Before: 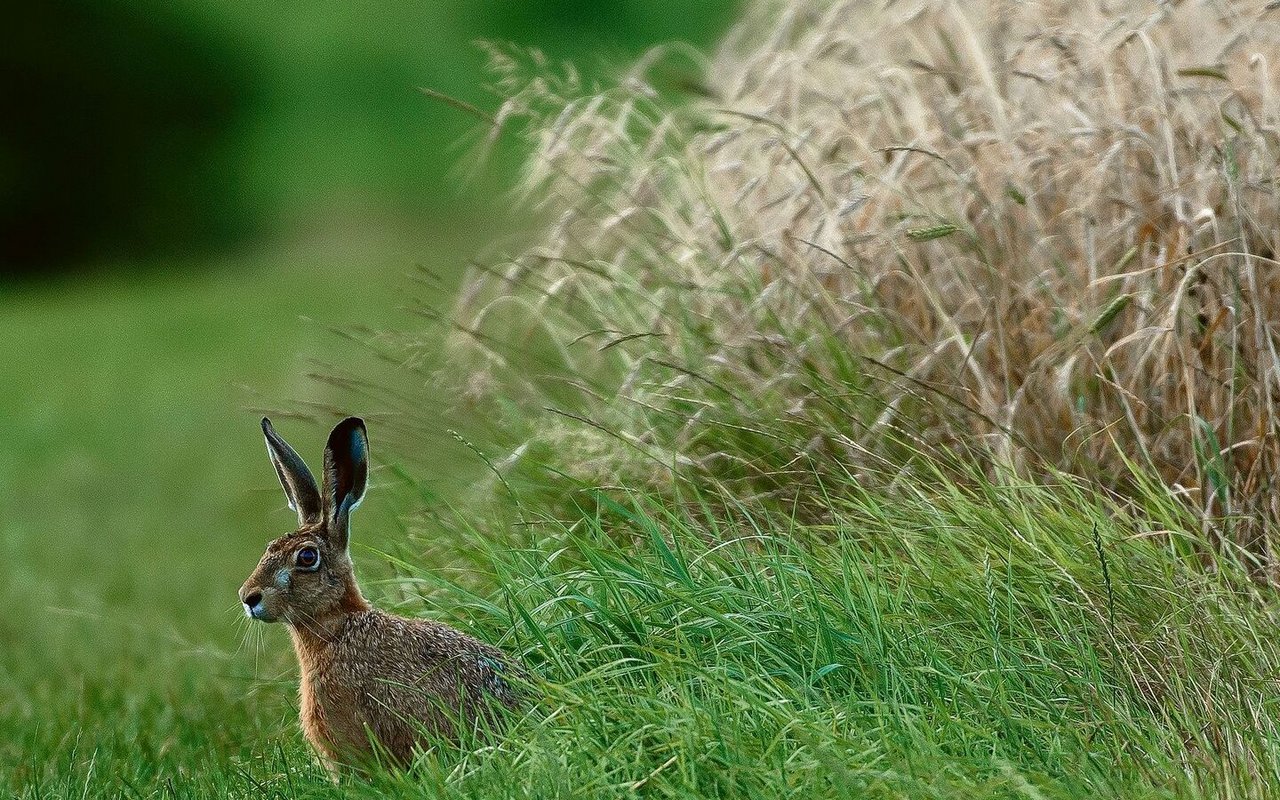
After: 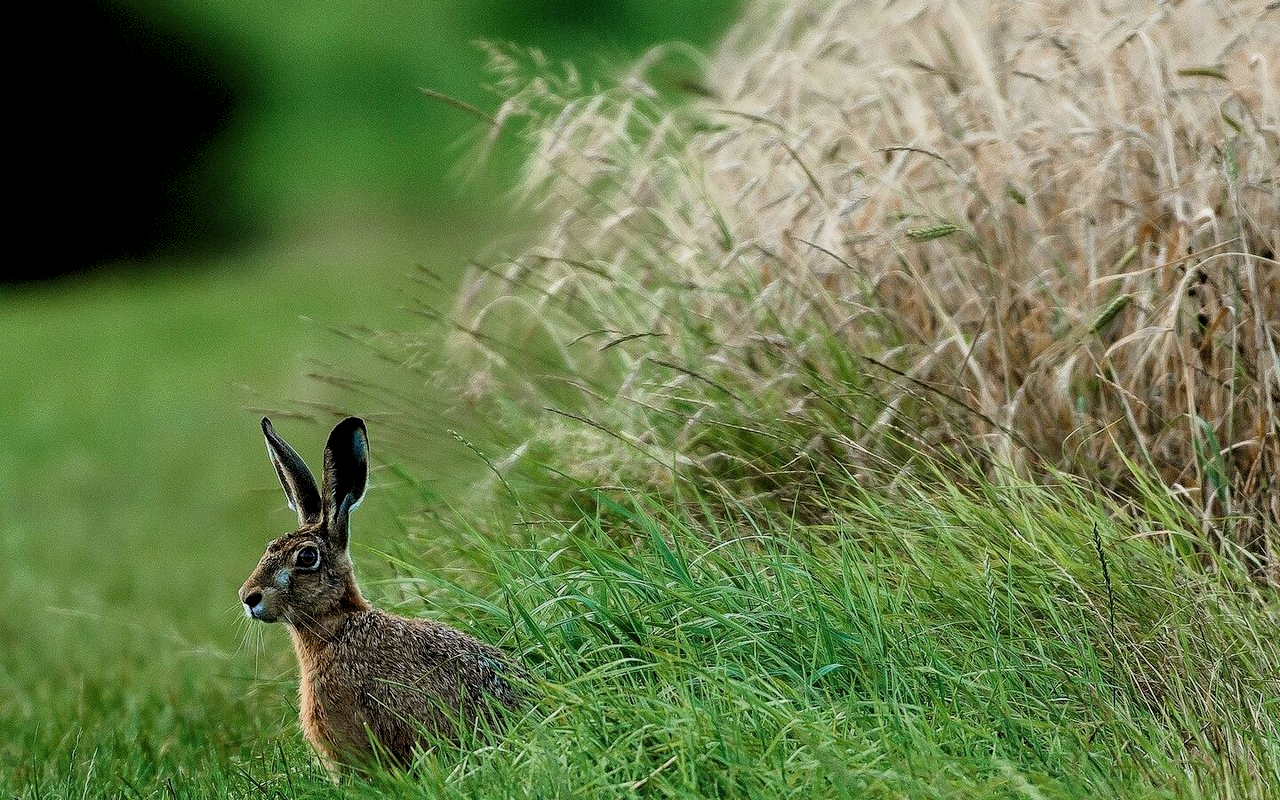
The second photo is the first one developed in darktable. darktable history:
levels: levels [0.055, 0.477, 0.9]
filmic rgb: black relative exposure -7.65 EV, white relative exposure 4.56 EV, hardness 3.61
